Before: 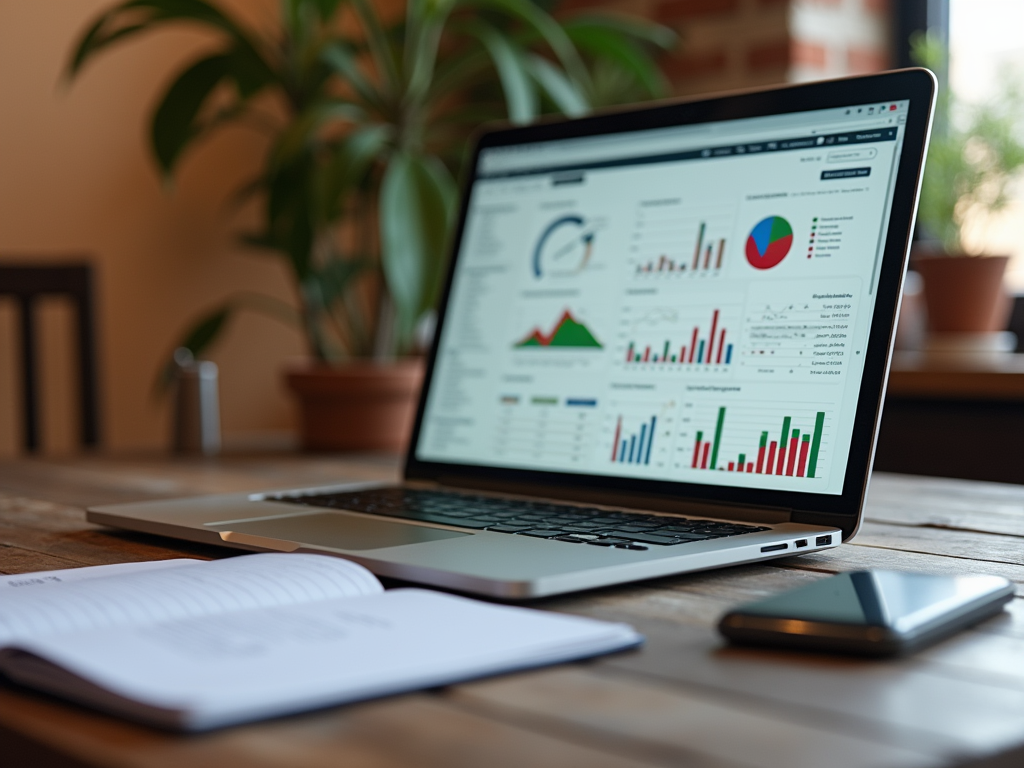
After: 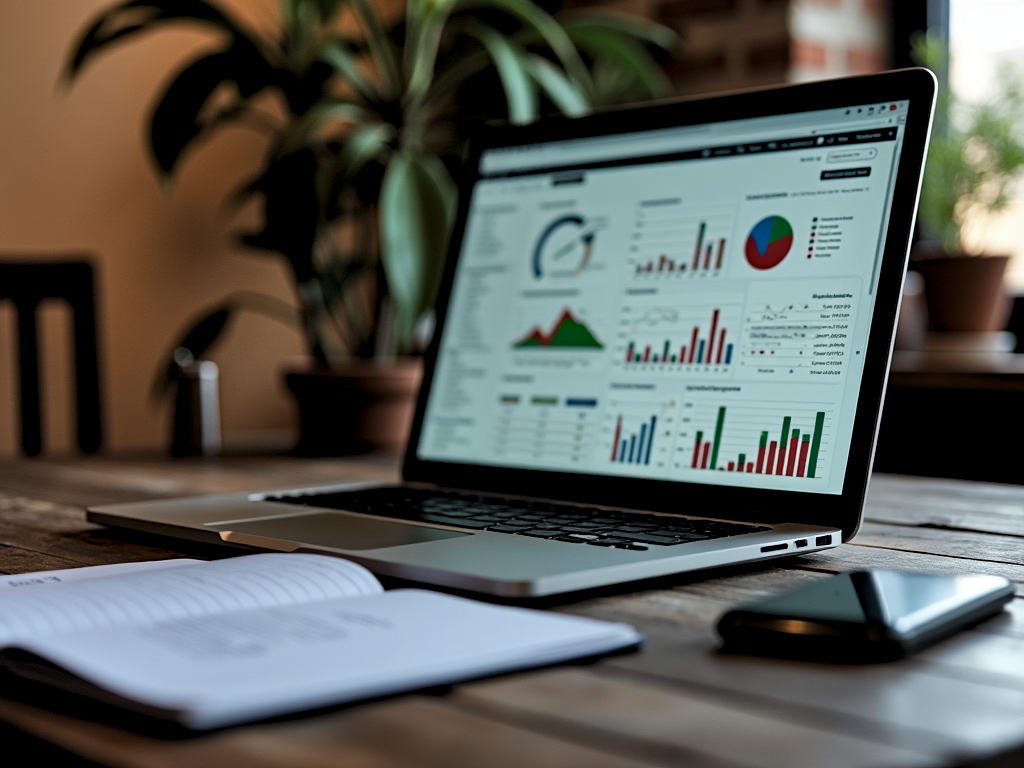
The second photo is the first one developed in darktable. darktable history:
levels: levels [0.116, 0.574, 1]
haze removal: strength 0.283, distance 0.249, adaptive false
shadows and highlights: shadows 60.79, soften with gaussian
local contrast: mode bilateral grid, contrast 20, coarseness 49, detail 120%, midtone range 0.2
